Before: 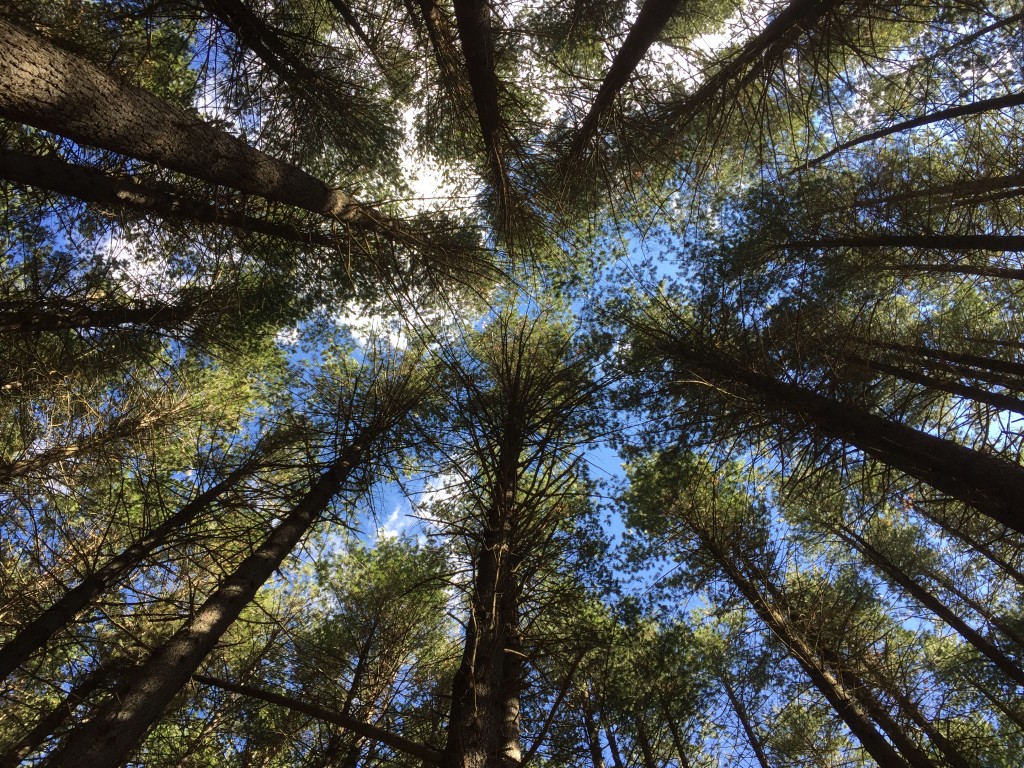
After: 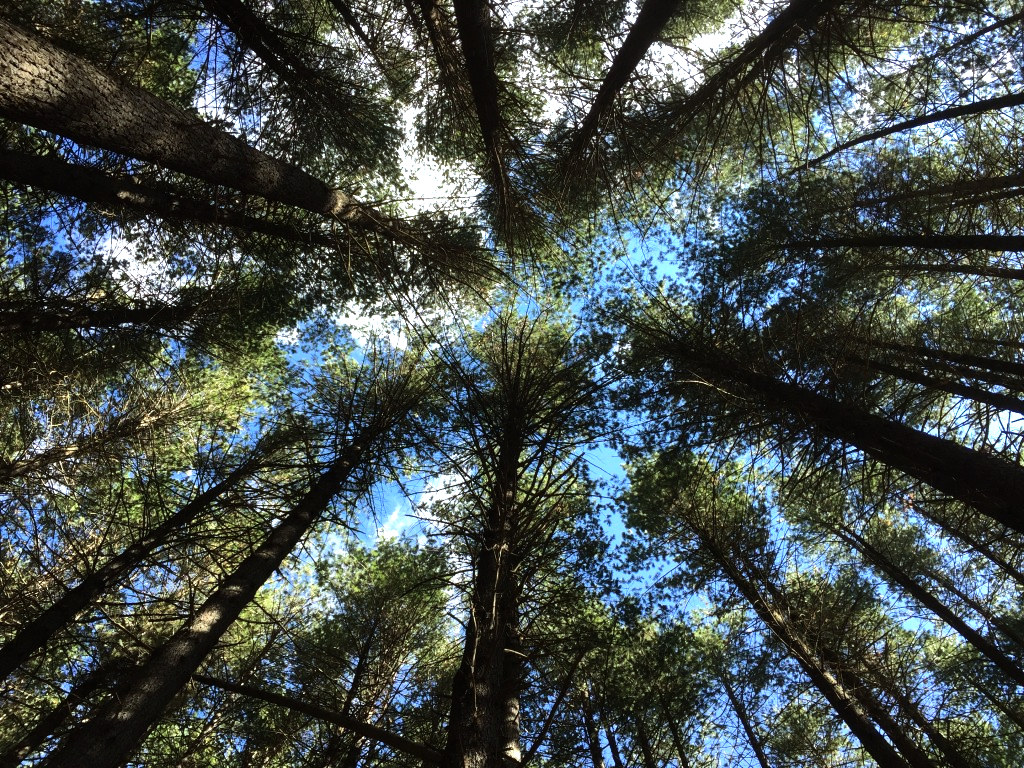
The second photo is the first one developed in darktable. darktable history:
tone equalizer: -8 EV -0.75 EV, -7 EV -0.7 EV, -6 EV -0.6 EV, -5 EV -0.4 EV, -3 EV 0.4 EV, -2 EV 0.6 EV, -1 EV 0.7 EV, +0 EV 0.75 EV, edges refinement/feathering 500, mask exposure compensation -1.57 EV, preserve details no
color calibration: illuminant Planckian (black body), adaptation linear Bradford (ICC v4), x 0.364, y 0.367, temperature 4417.56 K, saturation algorithm version 1 (2020)
